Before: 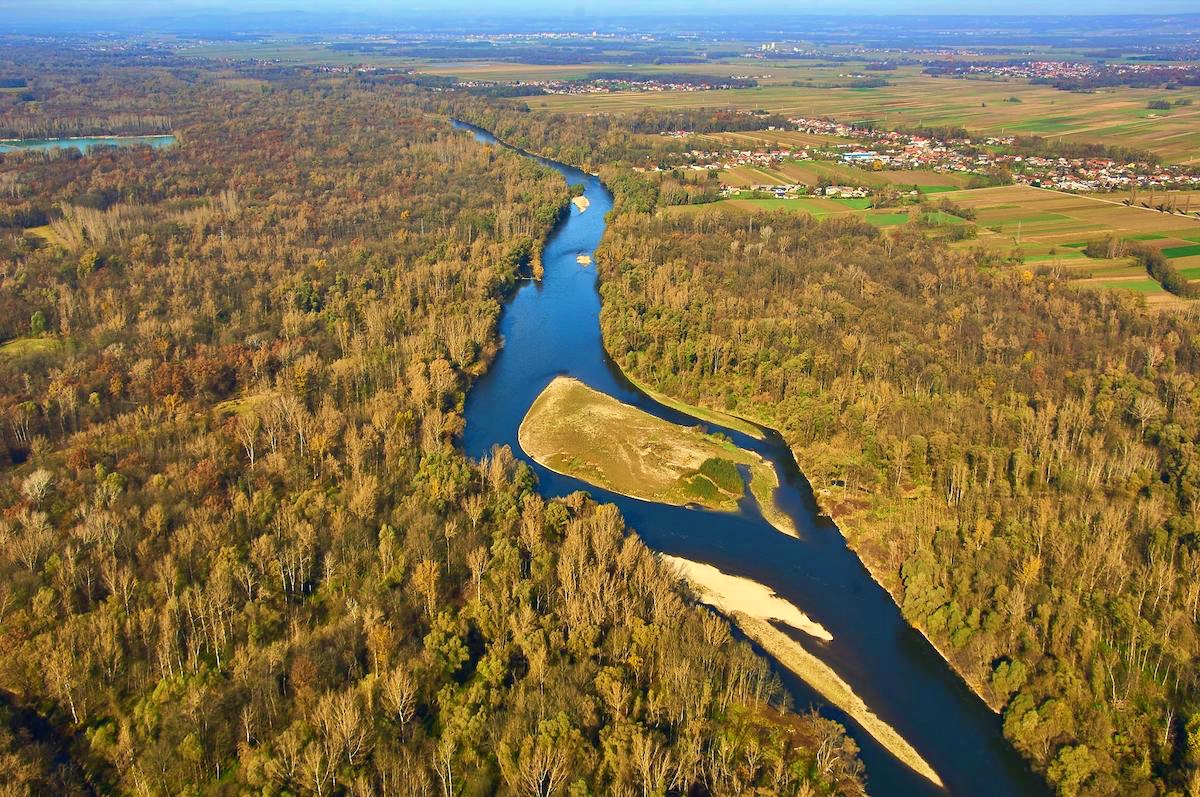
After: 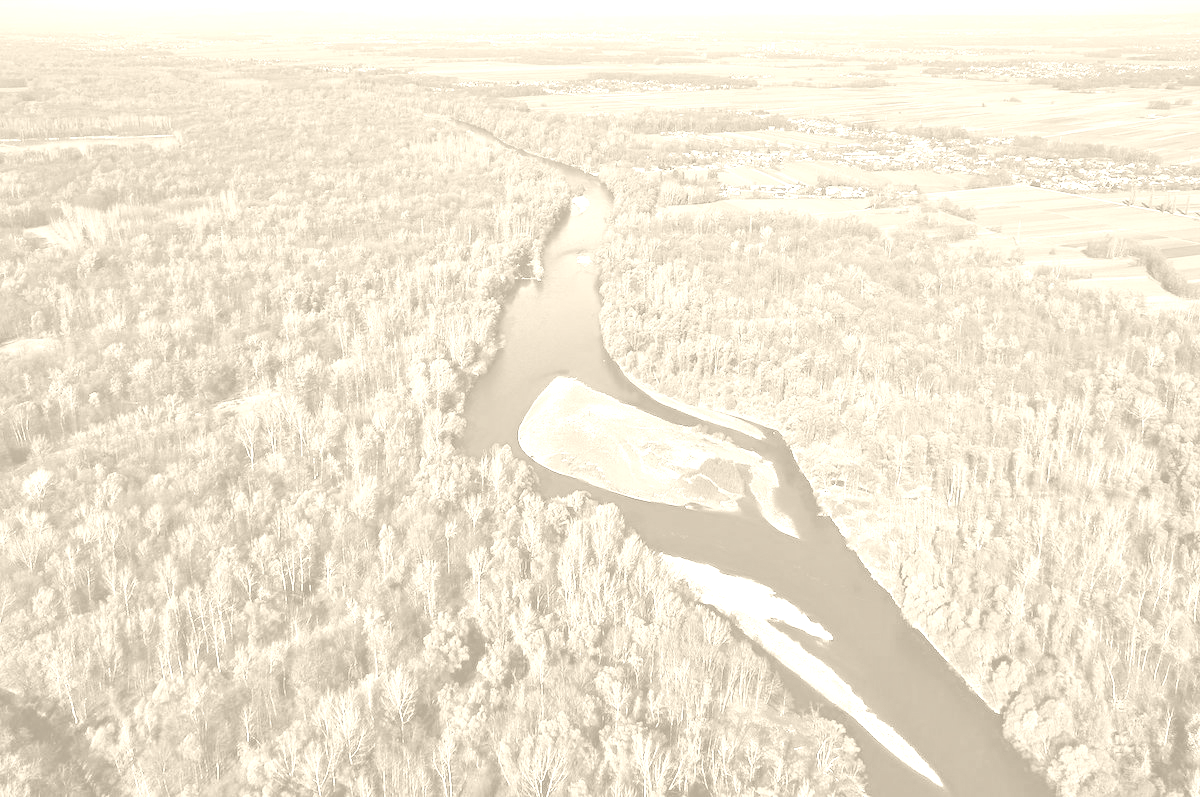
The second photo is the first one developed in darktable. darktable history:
colorize: hue 36°, saturation 71%, lightness 80.79%
shadows and highlights: shadows 52.34, highlights -28.23, soften with gaussian
white balance: red 1.05, blue 1.072
